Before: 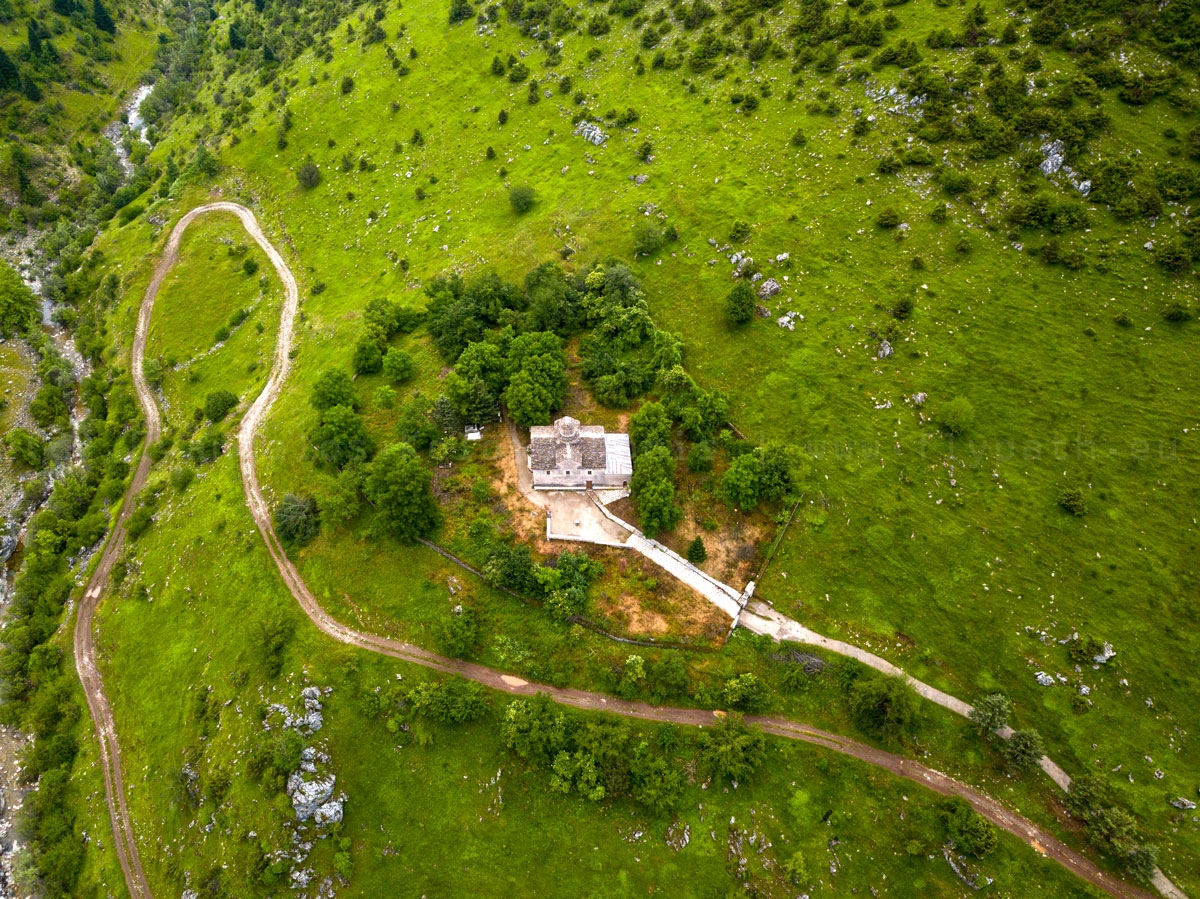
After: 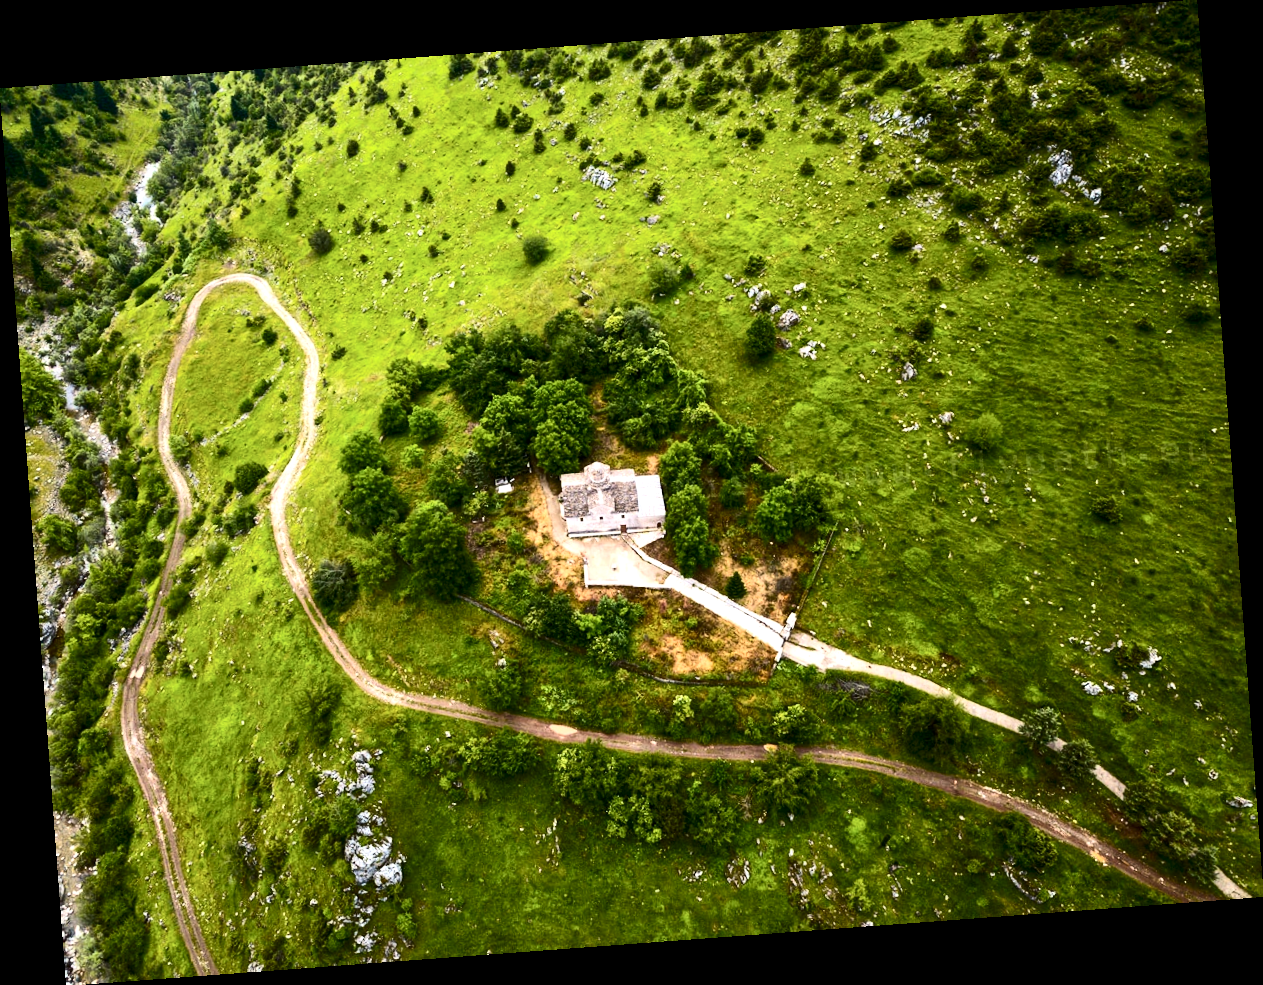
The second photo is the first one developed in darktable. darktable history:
rotate and perspective: rotation -4.25°, automatic cropping off
contrast brightness saturation: contrast 0.28
tone equalizer: -8 EV -0.417 EV, -7 EV -0.389 EV, -6 EV -0.333 EV, -5 EV -0.222 EV, -3 EV 0.222 EV, -2 EV 0.333 EV, -1 EV 0.389 EV, +0 EV 0.417 EV, edges refinement/feathering 500, mask exposure compensation -1.57 EV, preserve details no
